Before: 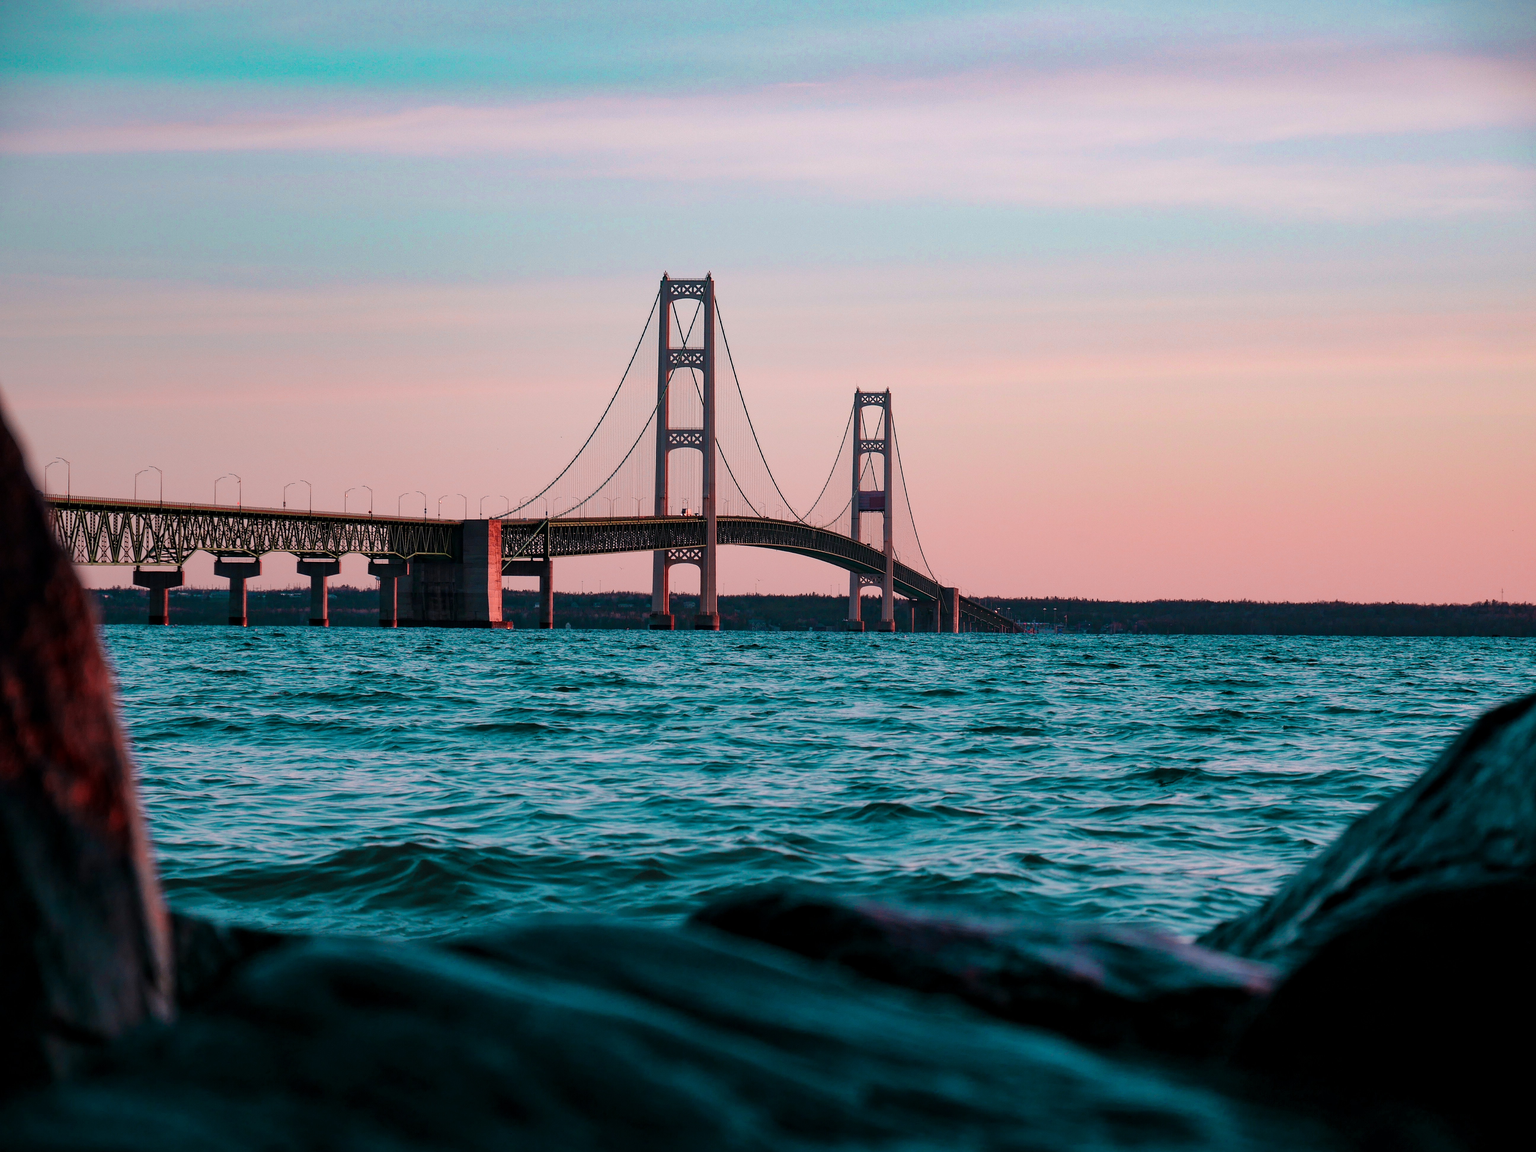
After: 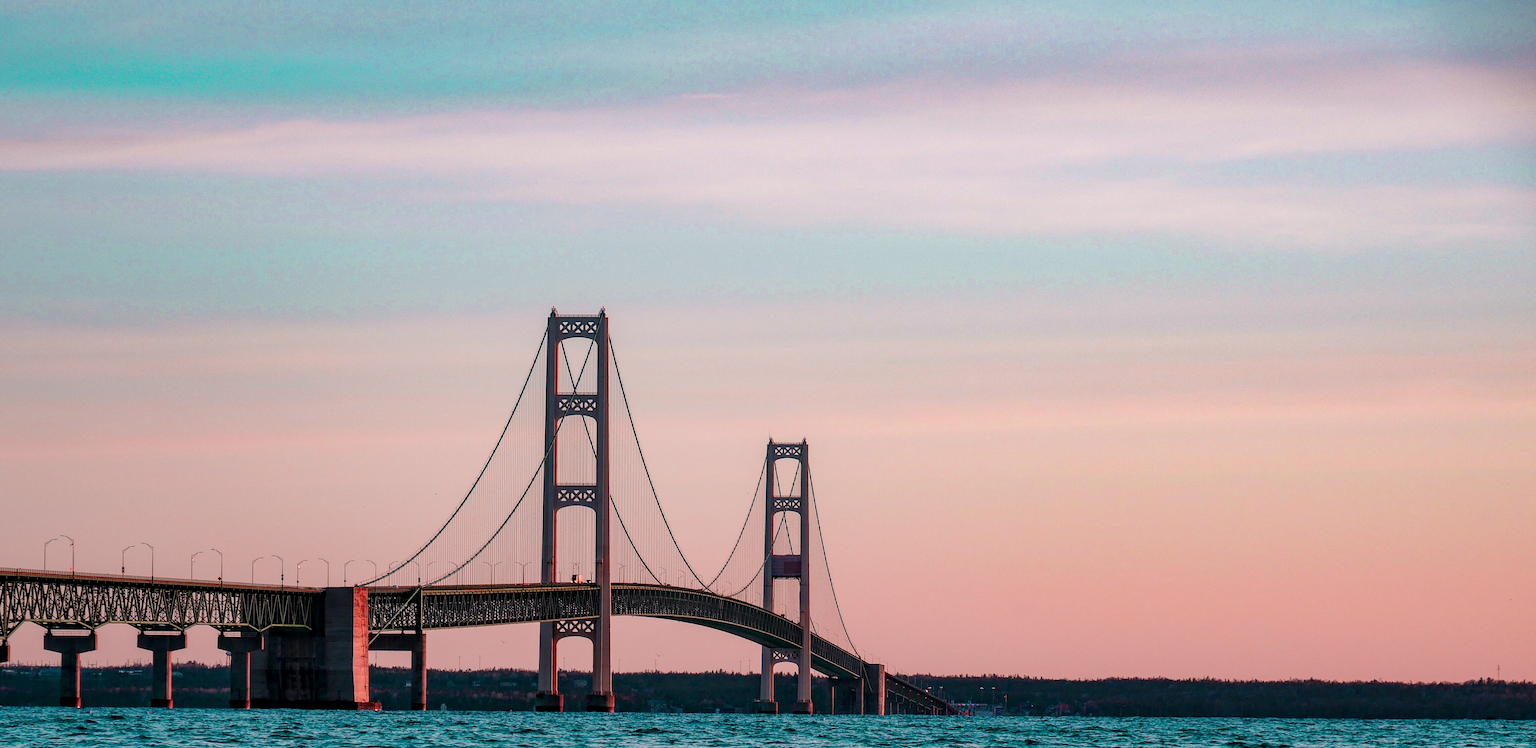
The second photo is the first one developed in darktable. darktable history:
local contrast: detail 130%
color correction: highlights b* 2.96
exposure: compensate exposure bias true, compensate highlight preservation false
crop and rotate: left 11.439%, bottom 42.486%
